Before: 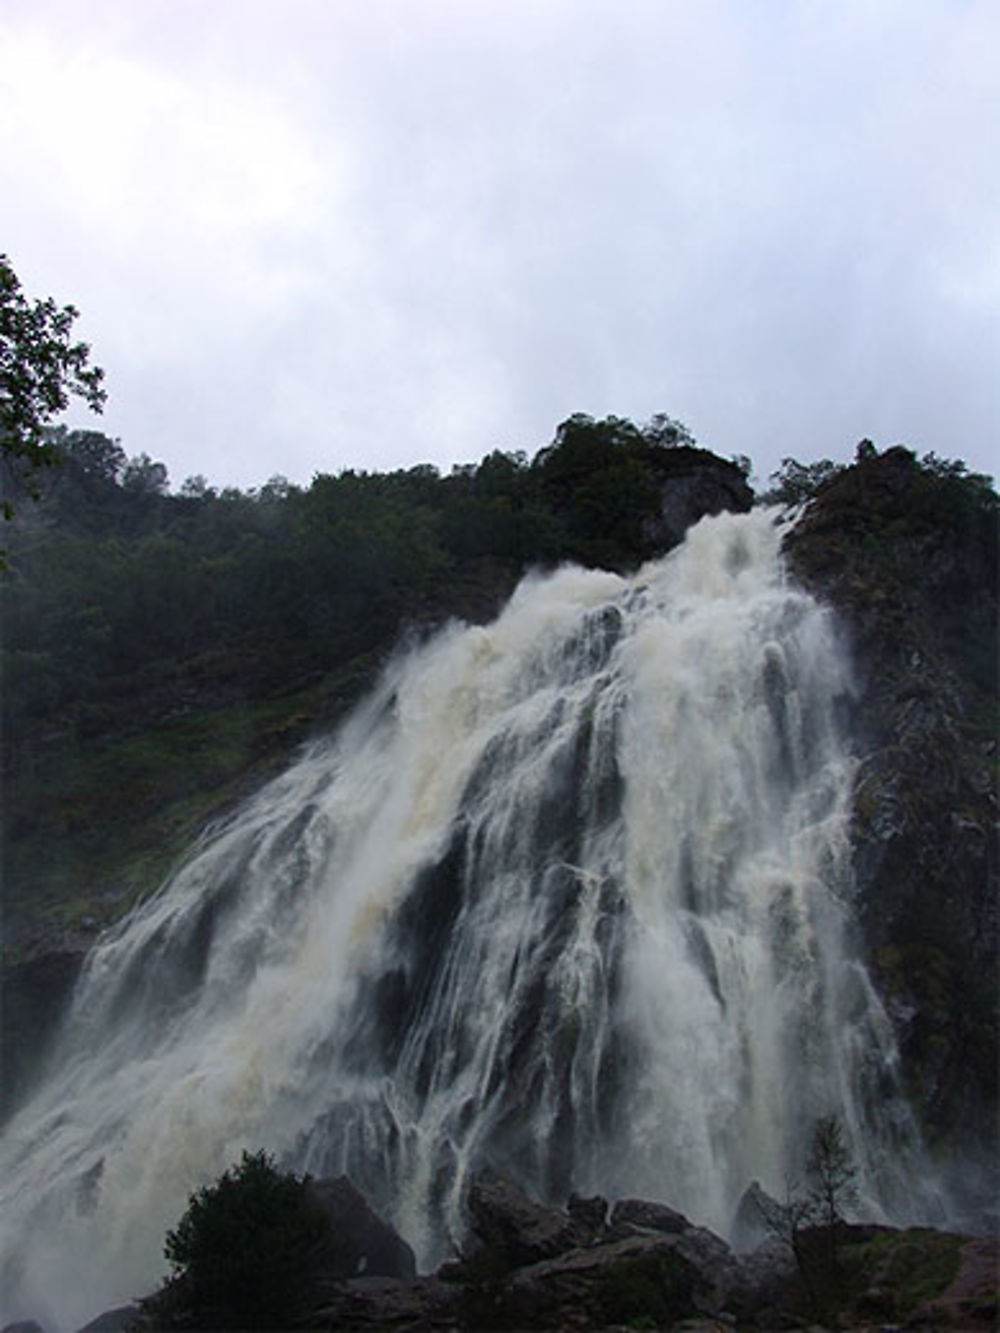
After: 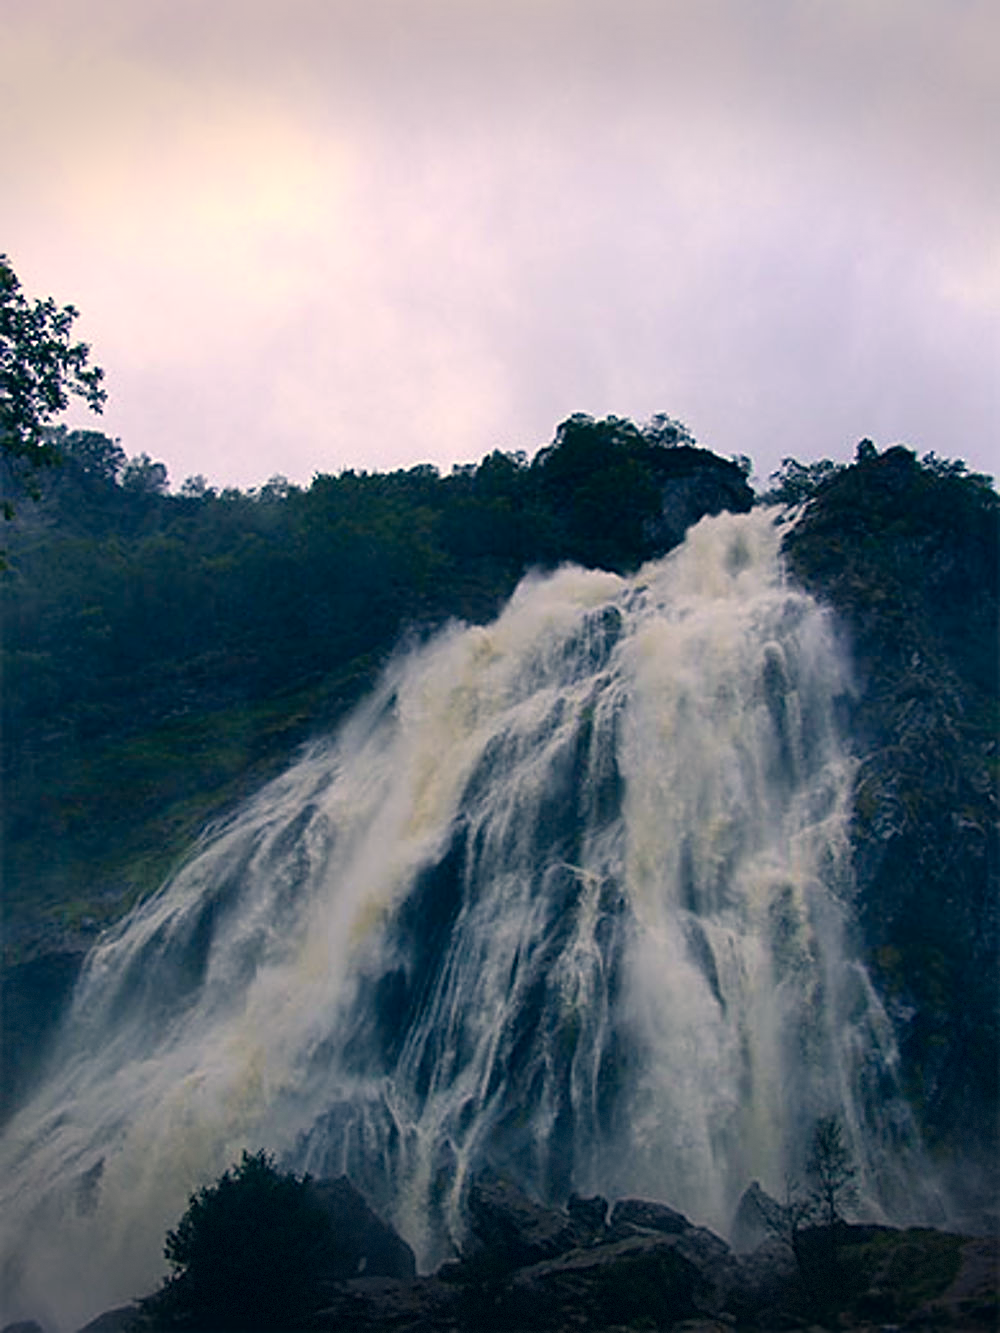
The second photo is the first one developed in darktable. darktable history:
color balance rgb: perceptual saturation grading › global saturation 20%, global vibrance 20%
color correction: highlights a* 10.32, highlights b* 14.66, shadows a* -9.59, shadows b* -15.02
vignetting: fall-off start 100%, brightness -0.406, saturation -0.3, width/height ratio 1.324, dithering 8-bit output, unbound false
tone equalizer: on, module defaults
sharpen: on, module defaults
